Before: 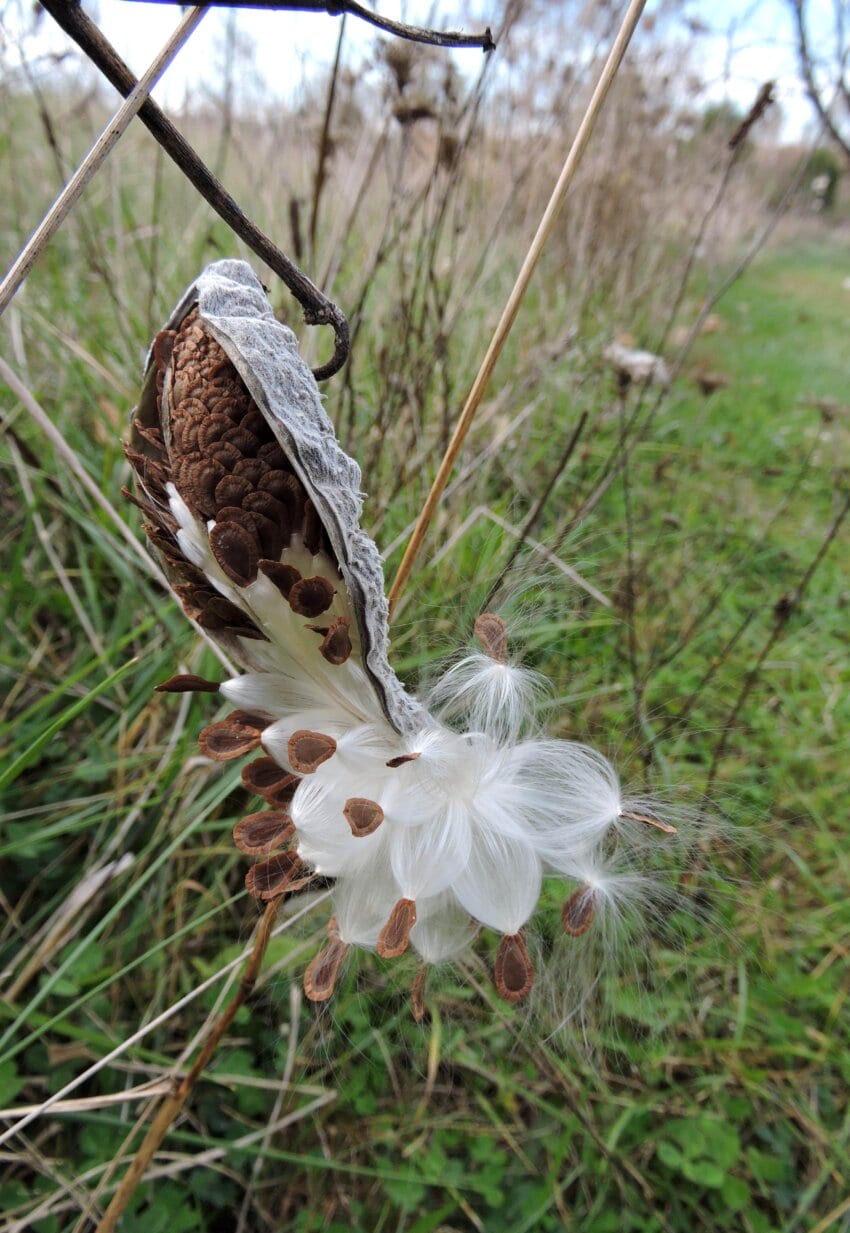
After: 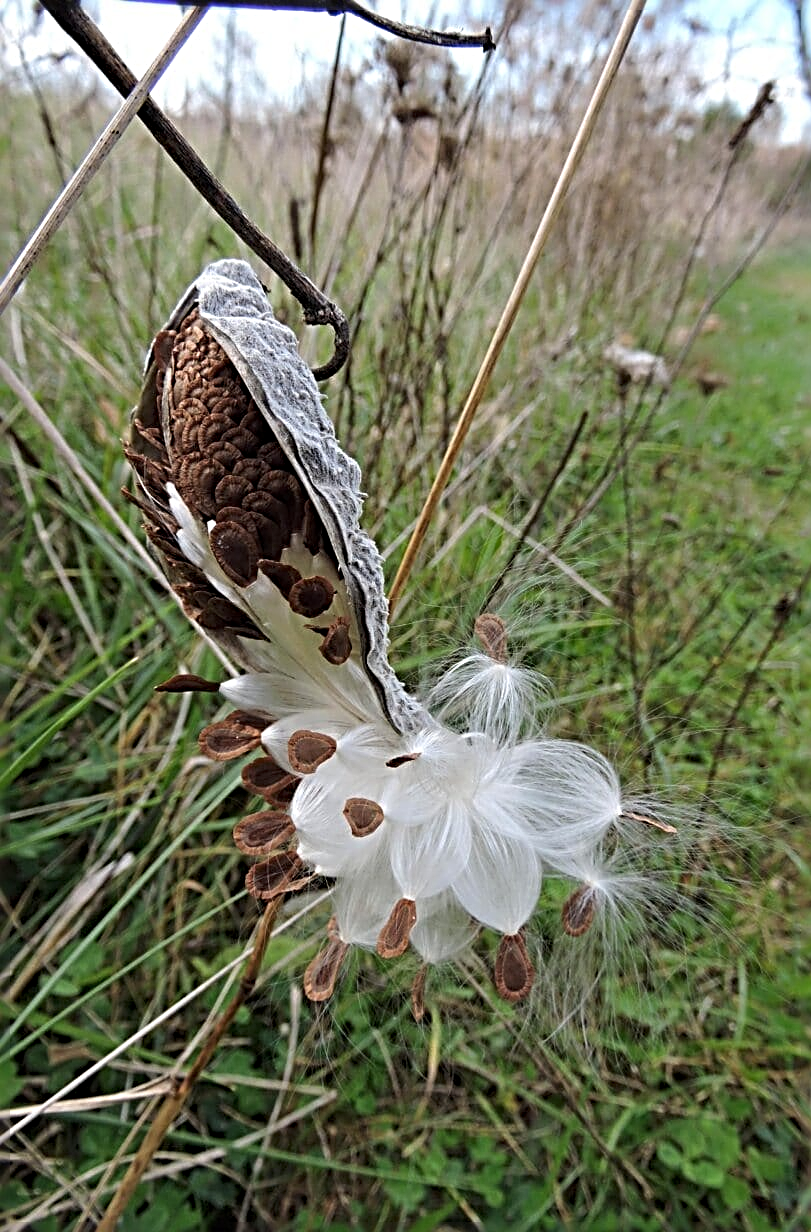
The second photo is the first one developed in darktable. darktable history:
crop: right 4.575%, bottom 0.035%
sharpen: radius 3.656, amount 0.93
